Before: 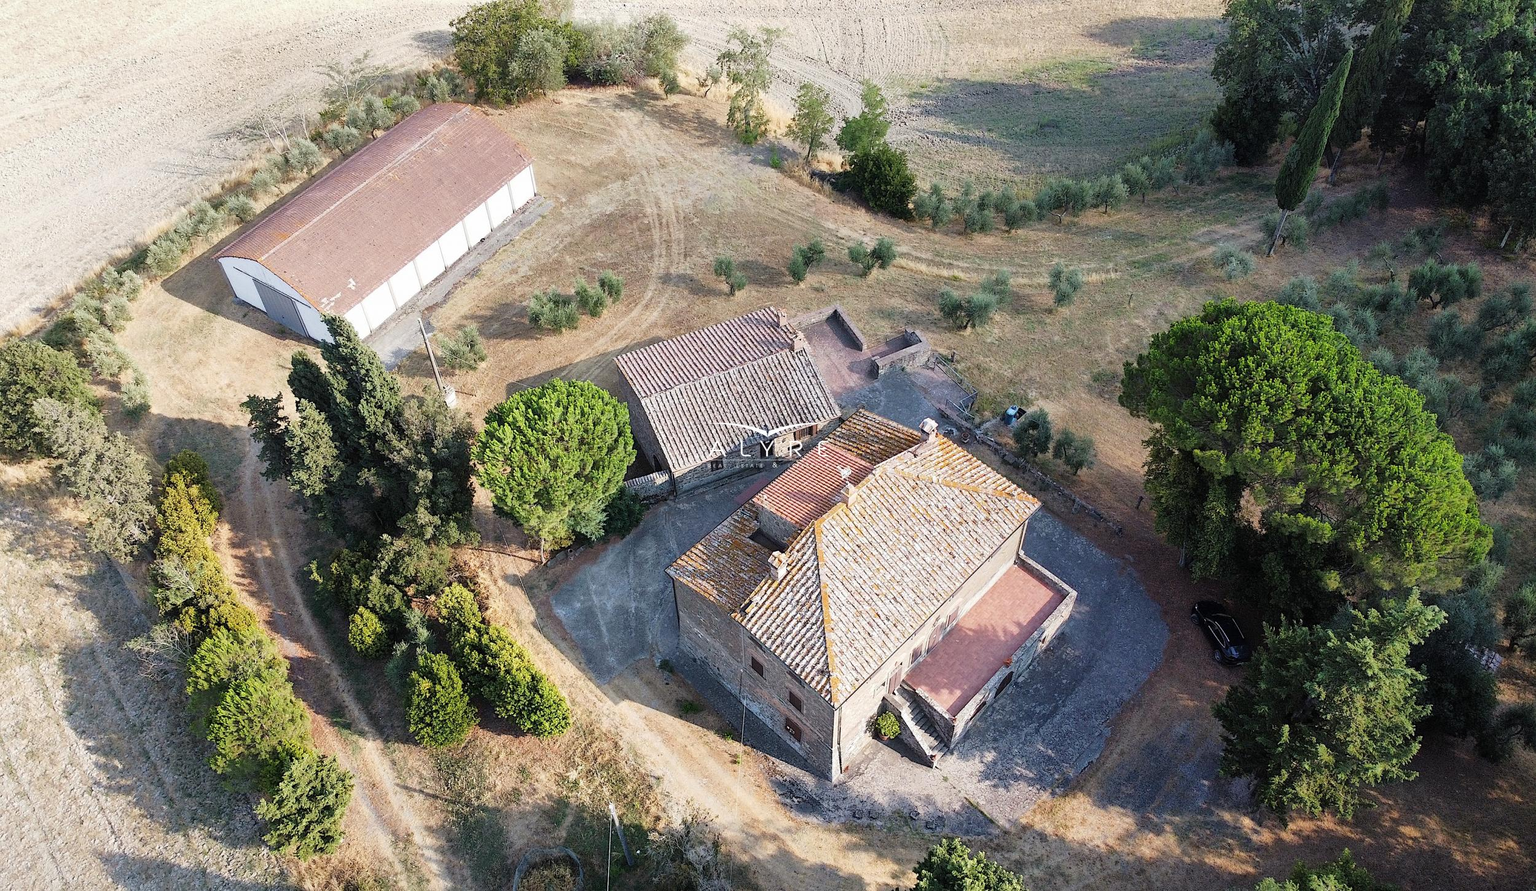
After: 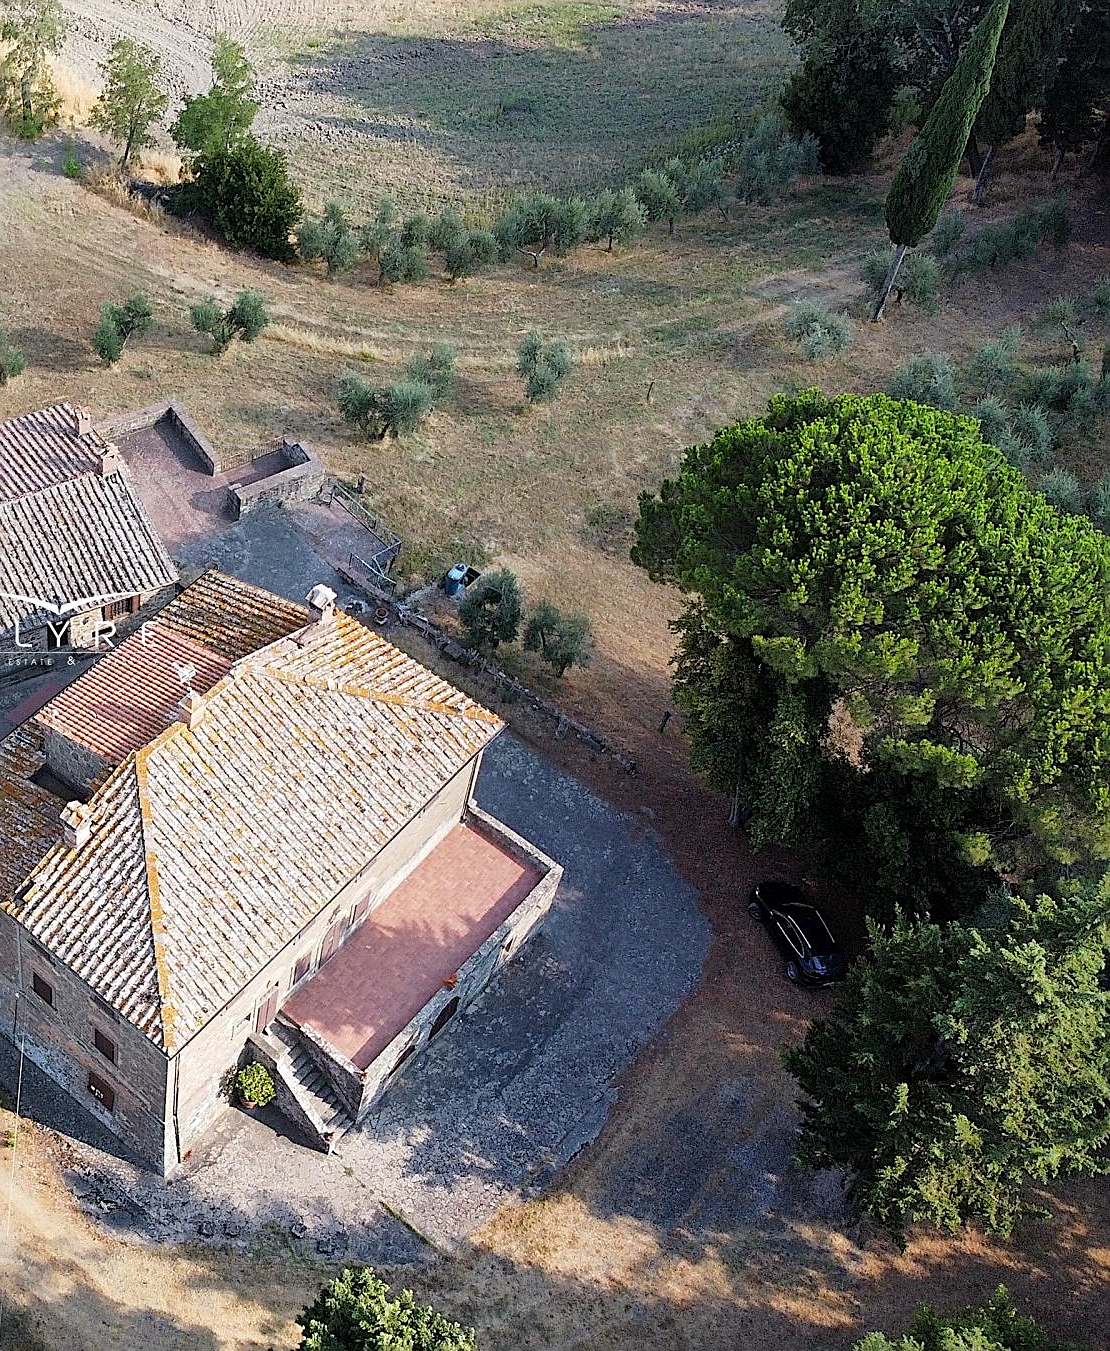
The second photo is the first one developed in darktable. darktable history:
sharpen: on, module defaults
crop: left 47.628%, top 6.643%, right 7.874%
exposure: black level correction 0.001, compensate highlight preservation false
